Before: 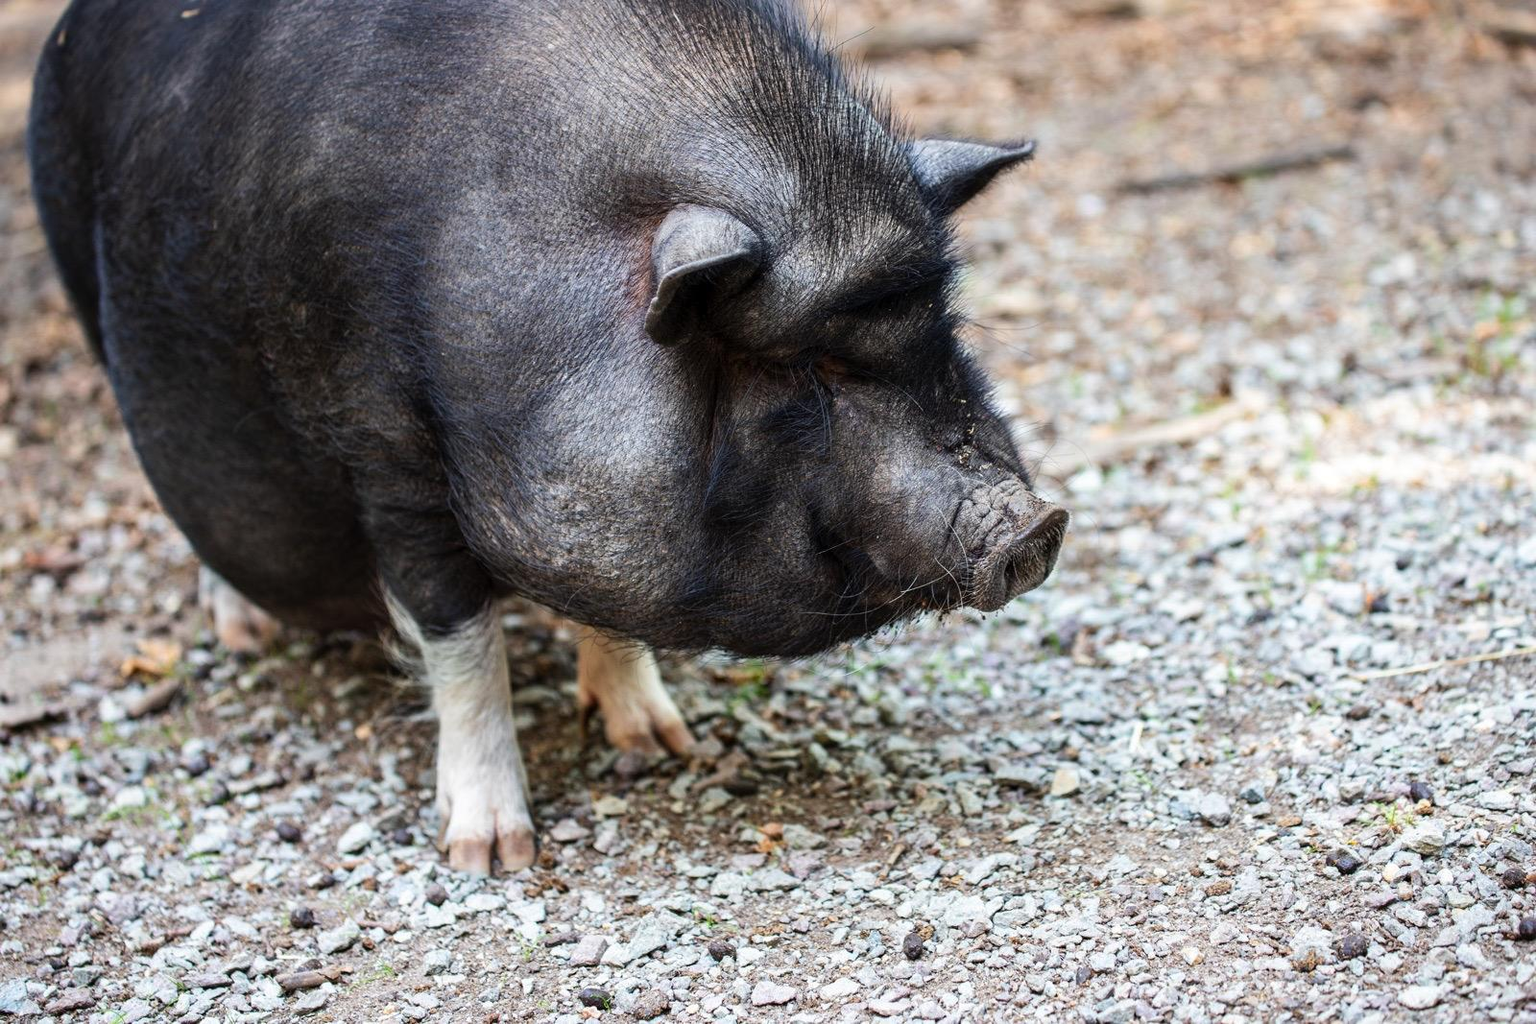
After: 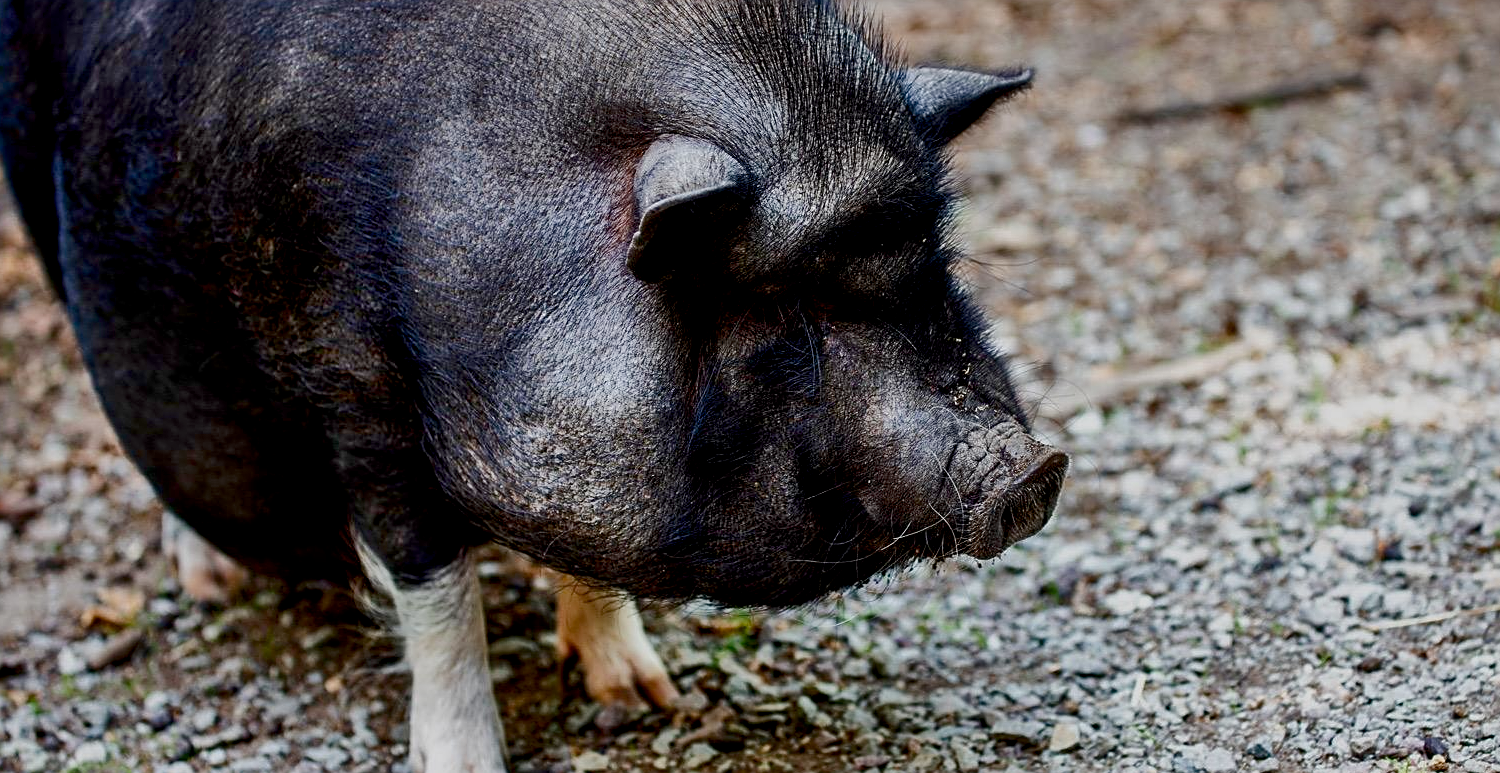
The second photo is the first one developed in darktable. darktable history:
crop: left 2.845%, top 7.319%, right 3.392%, bottom 20.186%
shadows and highlights: soften with gaussian
sharpen: on, module defaults
local contrast: mode bilateral grid, contrast 21, coarseness 49, detail 120%, midtone range 0.2
color balance rgb: perceptual saturation grading › global saturation 20%, perceptual saturation grading › highlights -49.255%, perceptual saturation grading › shadows 25.308%
contrast brightness saturation: contrast 0.07, brightness -0.141, saturation 0.116
exposure: black level correction 0.011, exposure -0.483 EV, compensate exposure bias true, compensate highlight preservation false
